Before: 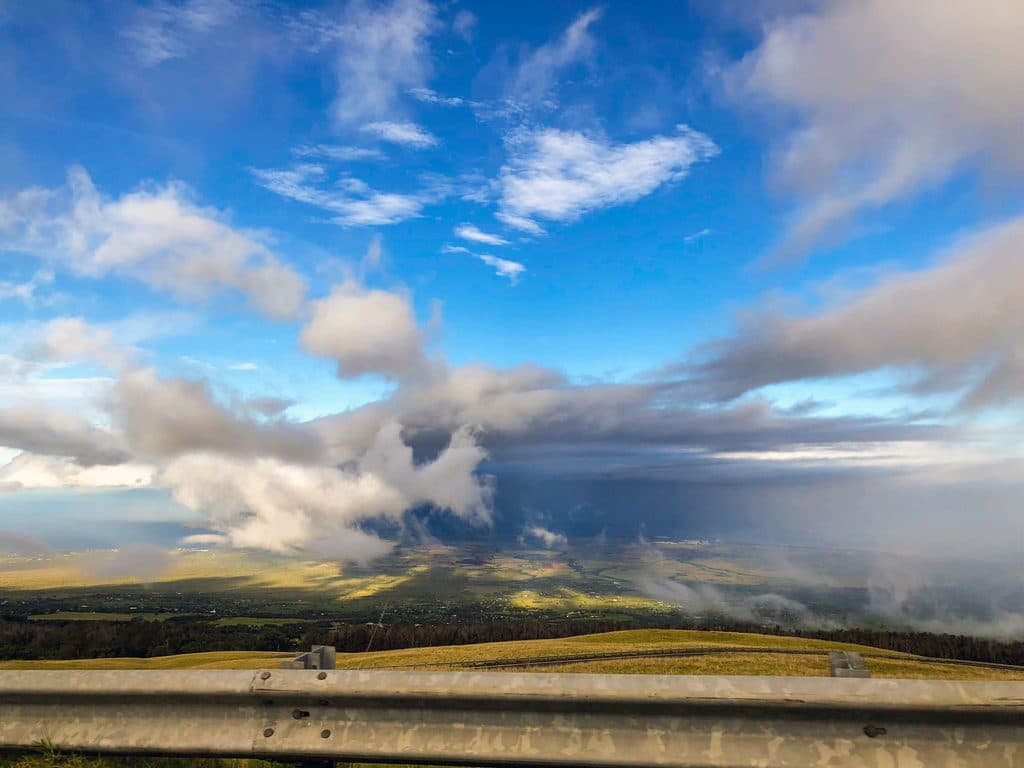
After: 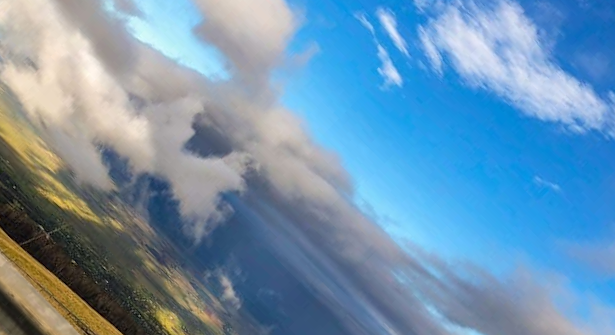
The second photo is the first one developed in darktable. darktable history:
crop and rotate: angle -44.89°, top 16.249%, right 0.787%, bottom 11.711%
